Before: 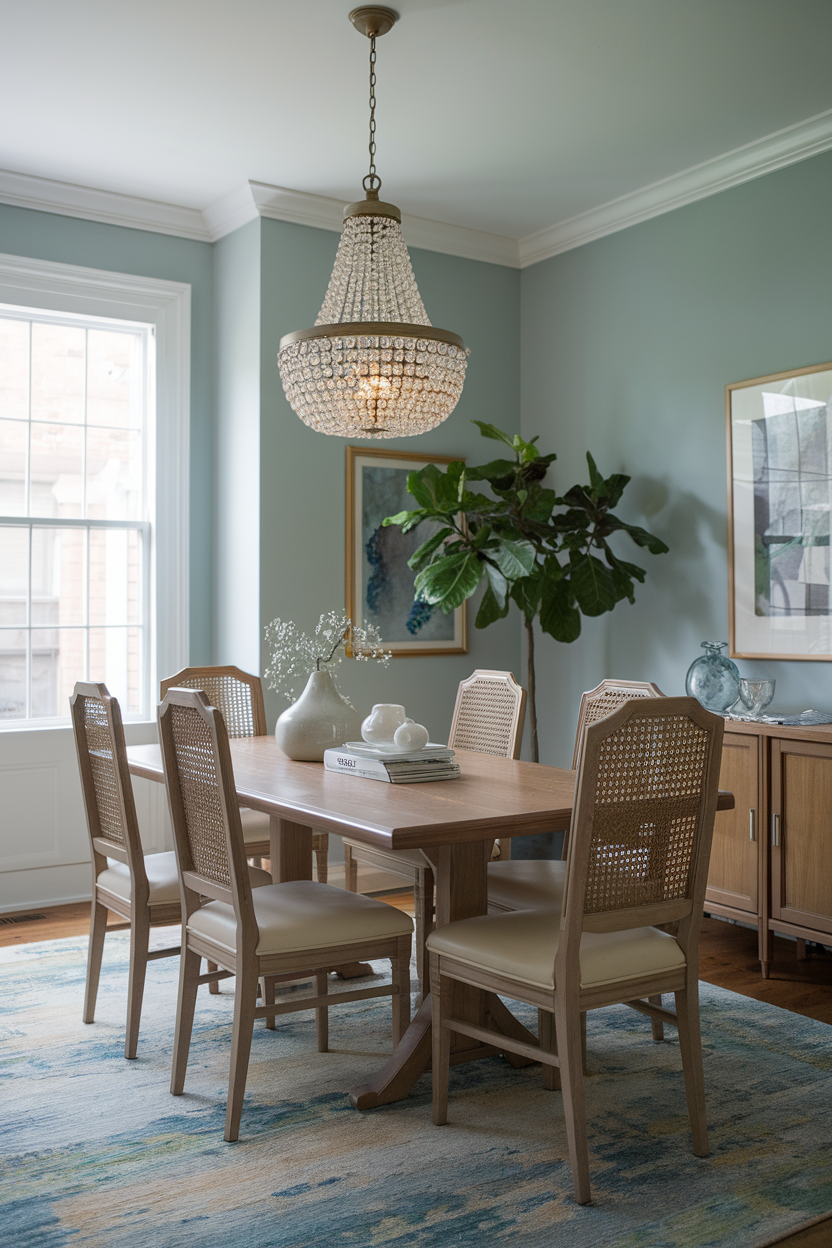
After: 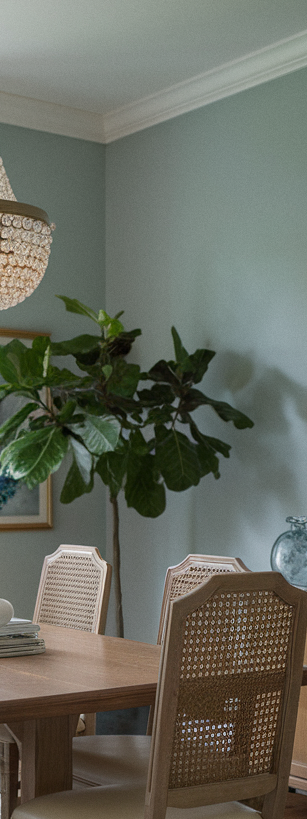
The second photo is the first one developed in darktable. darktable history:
crop and rotate: left 49.936%, top 10.094%, right 13.136%, bottom 24.256%
grain: coarseness 0.09 ISO, strength 10%
